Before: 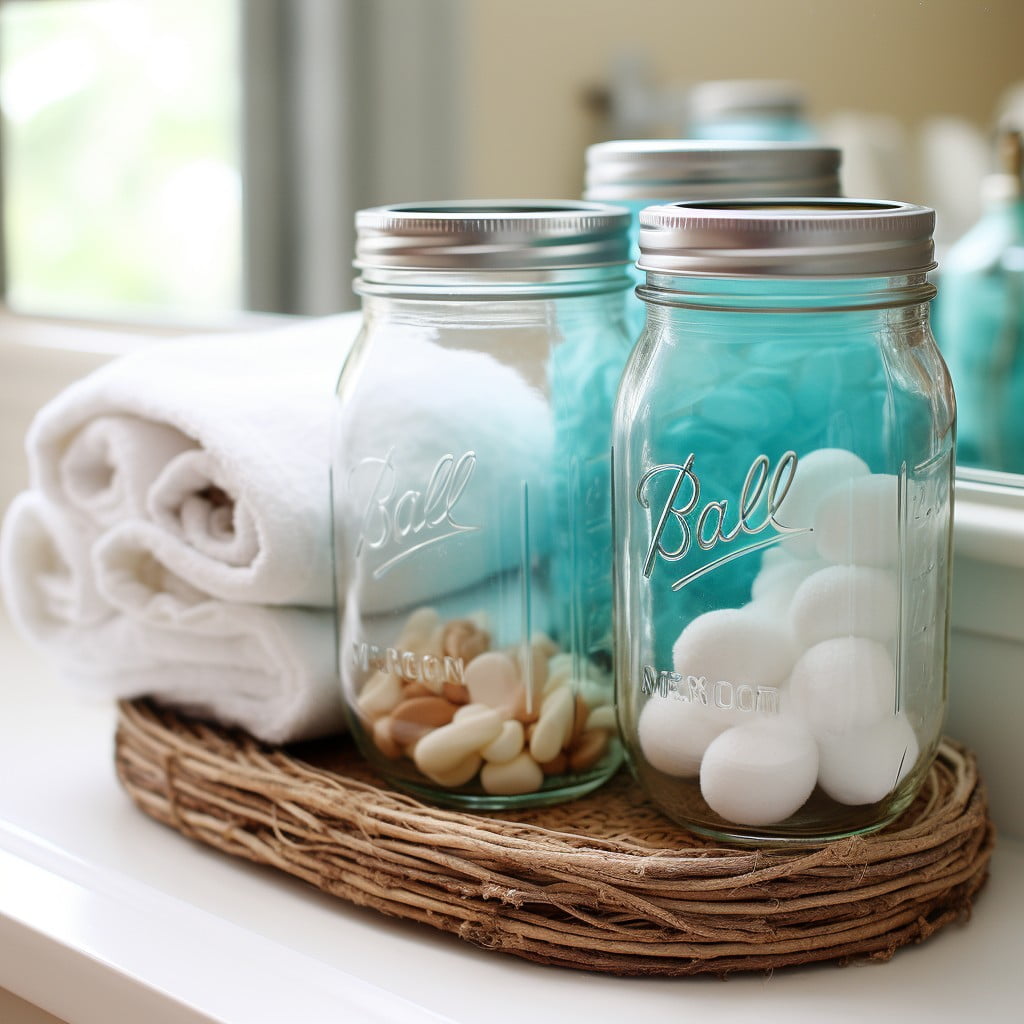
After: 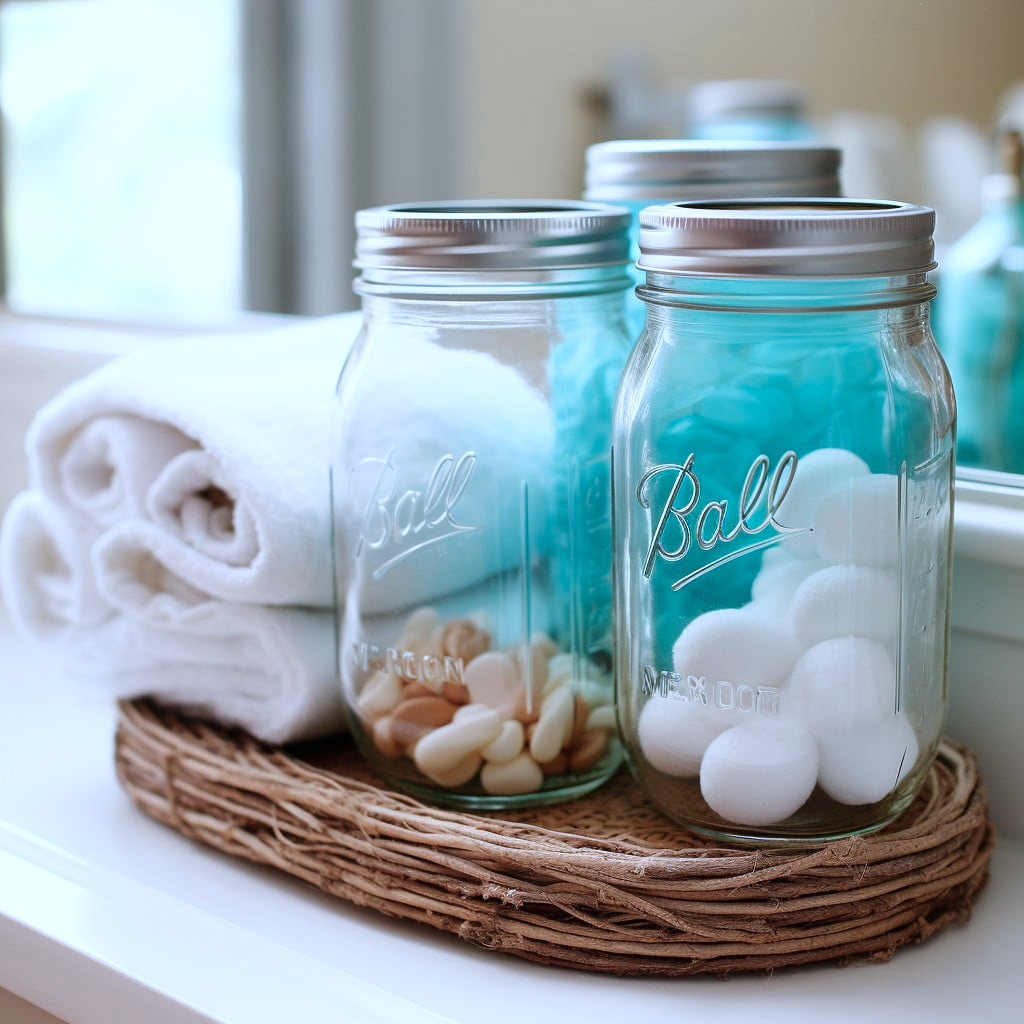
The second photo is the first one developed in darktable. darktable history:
color correction: highlights a* -1.85, highlights b* -18.57
